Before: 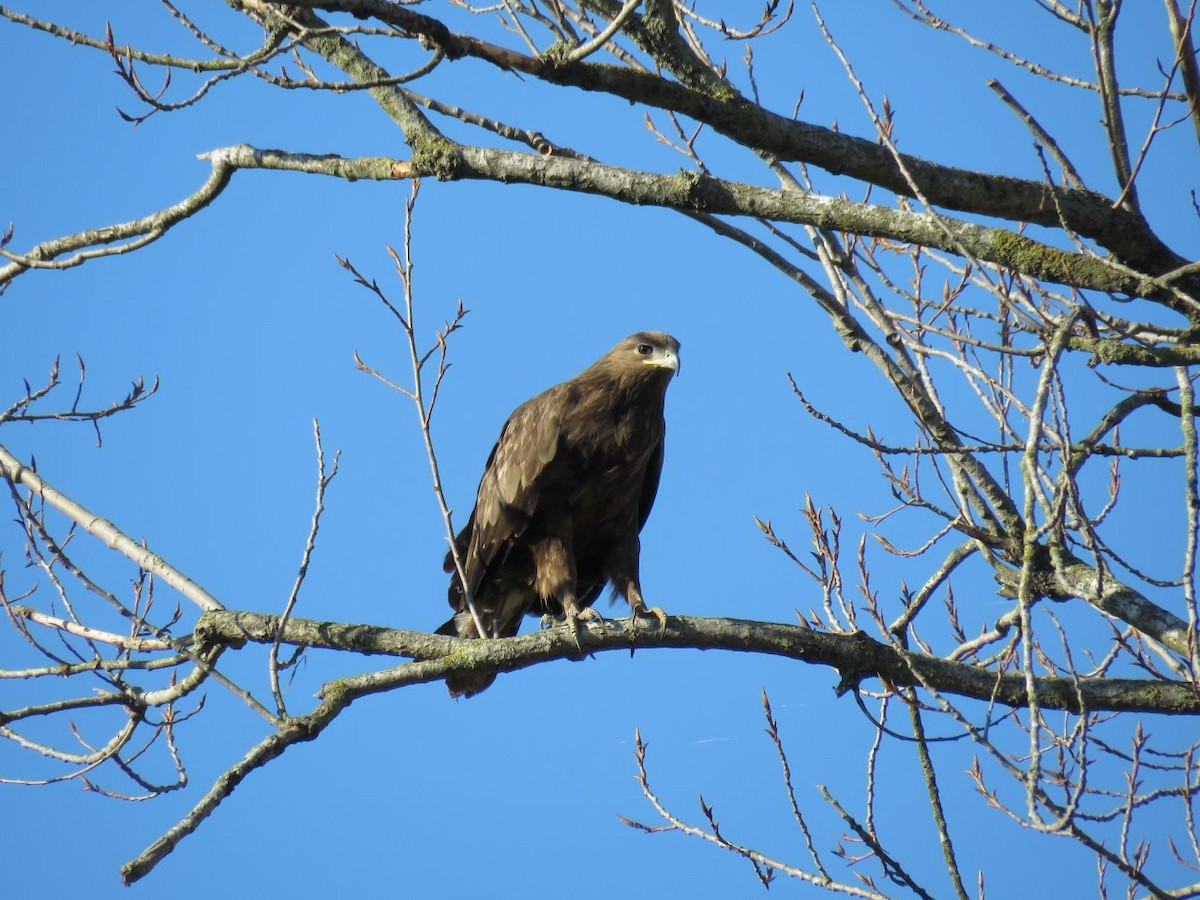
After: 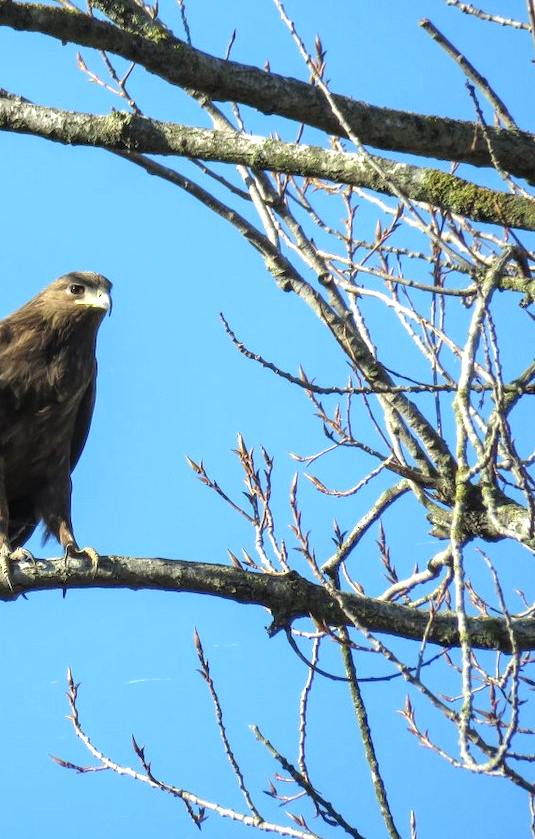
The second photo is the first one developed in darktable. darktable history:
exposure: black level correction 0, exposure 0.699 EV, compensate highlight preservation false
crop: left 47.403%, top 6.719%, right 7.96%
local contrast: detail 130%
